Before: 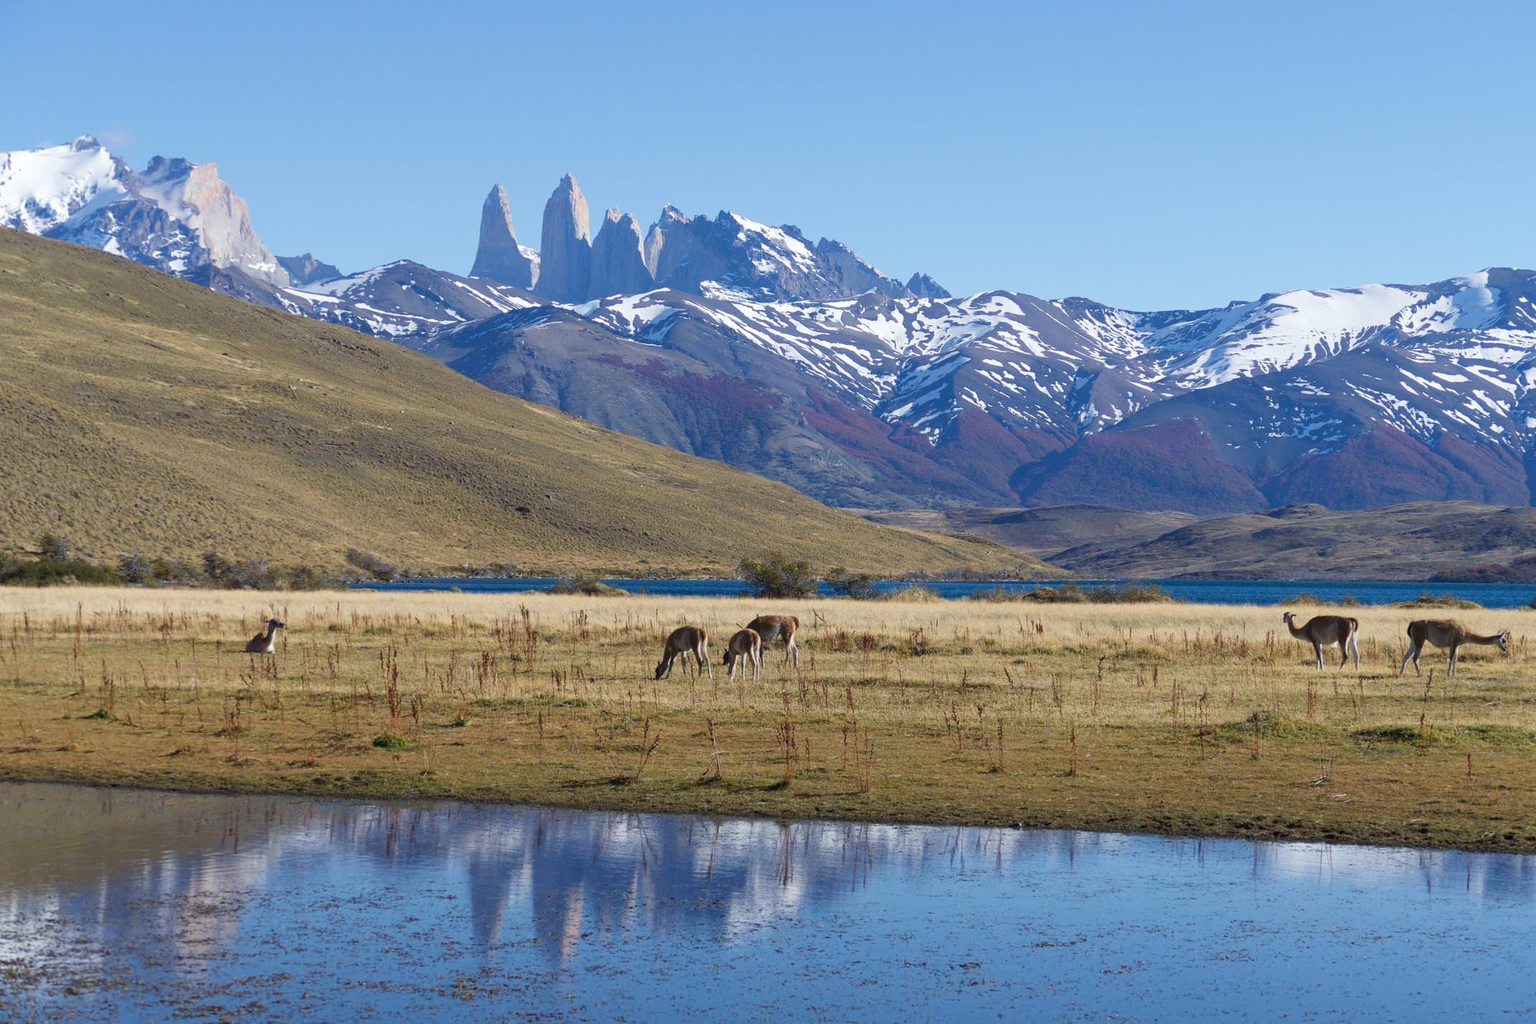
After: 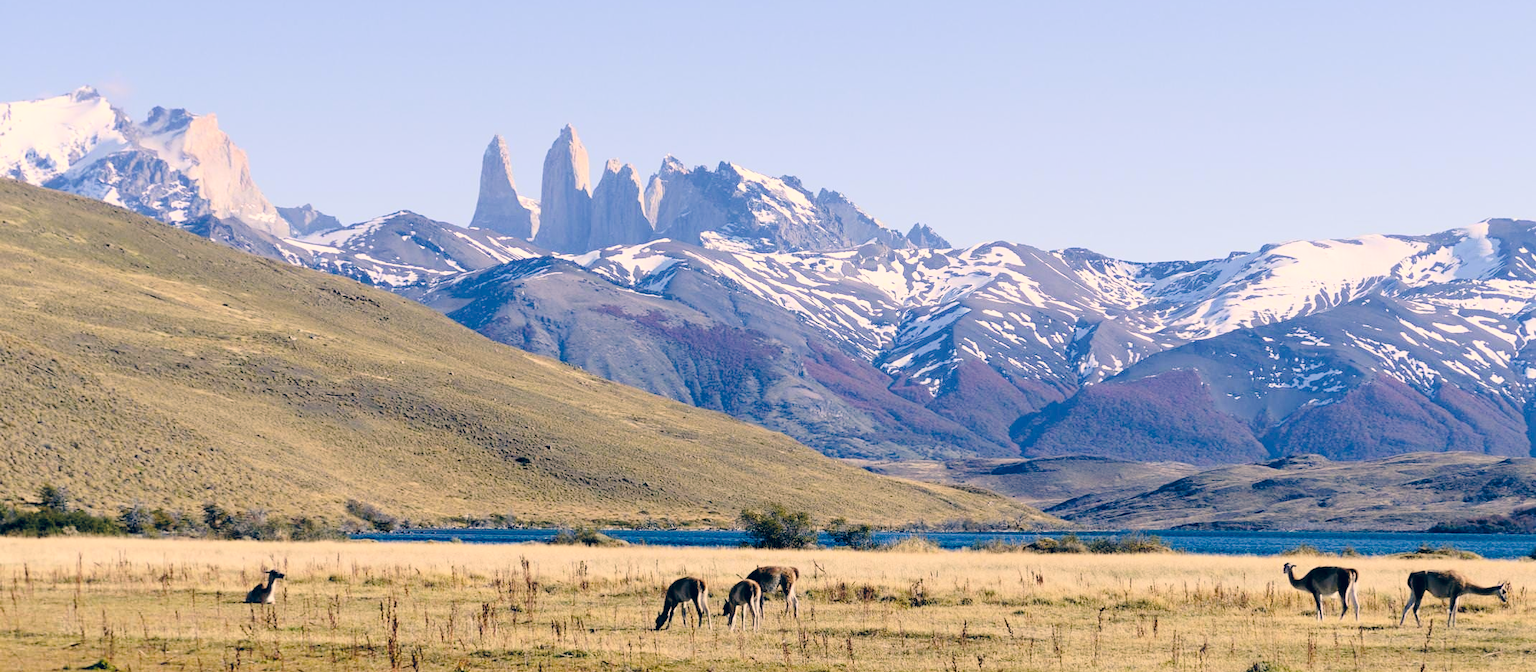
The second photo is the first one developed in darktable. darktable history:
levels: mode automatic, black 0.071%, levels [0.026, 0.507, 0.987]
color correction: highlights a* 10.36, highlights b* 14.3, shadows a* -9.84, shadows b* -15.11
tone curve: curves: ch0 [(0, 0) (0.003, 0.047) (0.011, 0.05) (0.025, 0.053) (0.044, 0.057) (0.069, 0.062) (0.1, 0.084) (0.136, 0.115) (0.177, 0.159) (0.224, 0.216) (0.277, 0.289) (0.335, 0.382) (0.399, 0.474) (0.468, 0.561) (0.543, 0.636) (0.623, 0.705) (0.709, 0.778) (0.801, 0.847) (0.898, 0.916) (1, 1)], preserve colors none
contrast brightness saturation: contrast 0.198, brightness 0.162, saturation 0.219
crop and rotate: top 4.883%, bottom 29.423%
